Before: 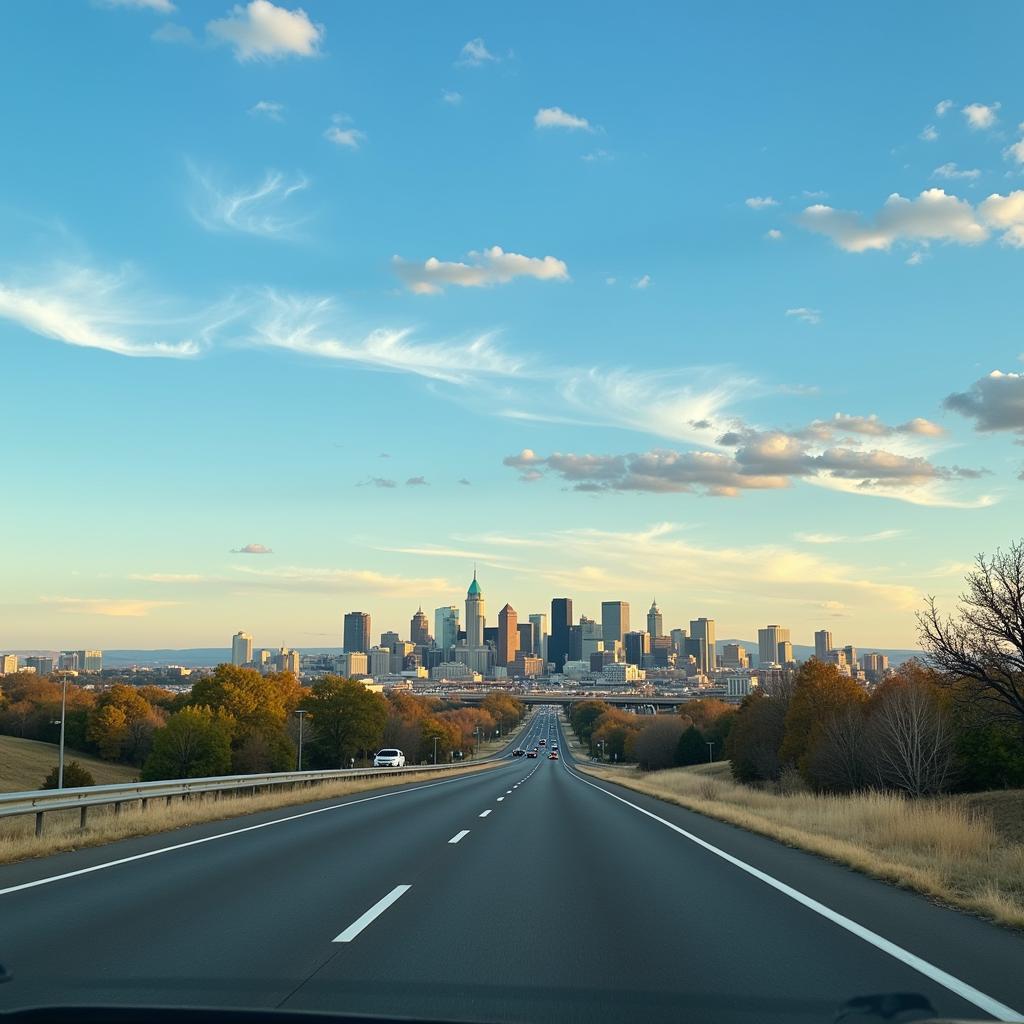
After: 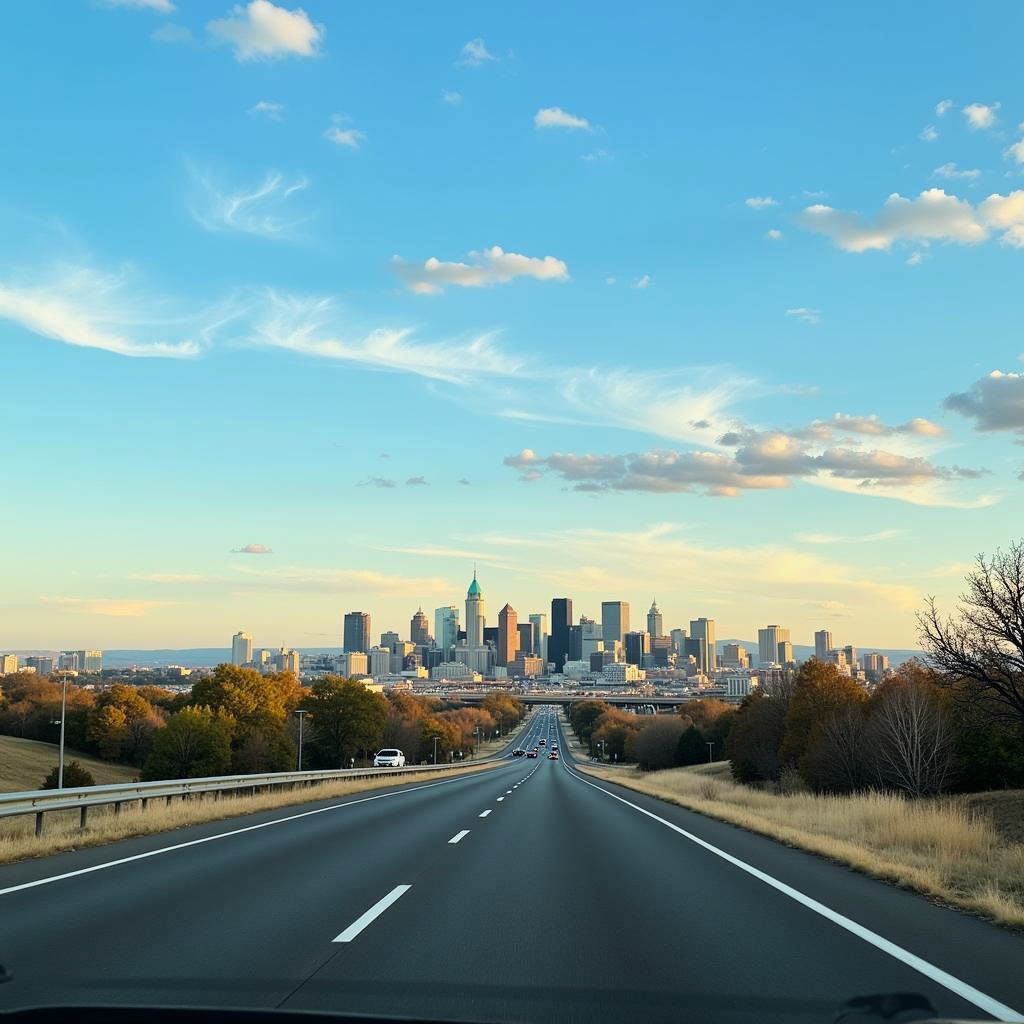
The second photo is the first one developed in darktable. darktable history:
tone curve: curves: ch0 [(0, 0) (0.058, 0.027) (0.214, 0.183) (0.295, 0.288) (0.48, 0.541) (0.658, 0.703) (0.741, 0.775) (0.844, 0.866) (0.986, 0.957)]; ch1 [(0, 0) (0.172, 0.123) (0.312, 0.296) (0.437, 0.429) (0.471, 0.469) (0.502, 0.5) (0.513, 0.515) (0.572, 0.603) (0.617, 0.653) (0.68, 0.724) (0.889, 0.924) (1, 1)]; ch2 [(0, 0) (0.411, 0.424) (0.489, 0.49) (0.502, 0.5) (0.512, 0.524) (0.549, 0.578) (0.604, 0.628) (0.709, 0.748) (1, 1)], color space Lab, linked channels, preserve colors none
